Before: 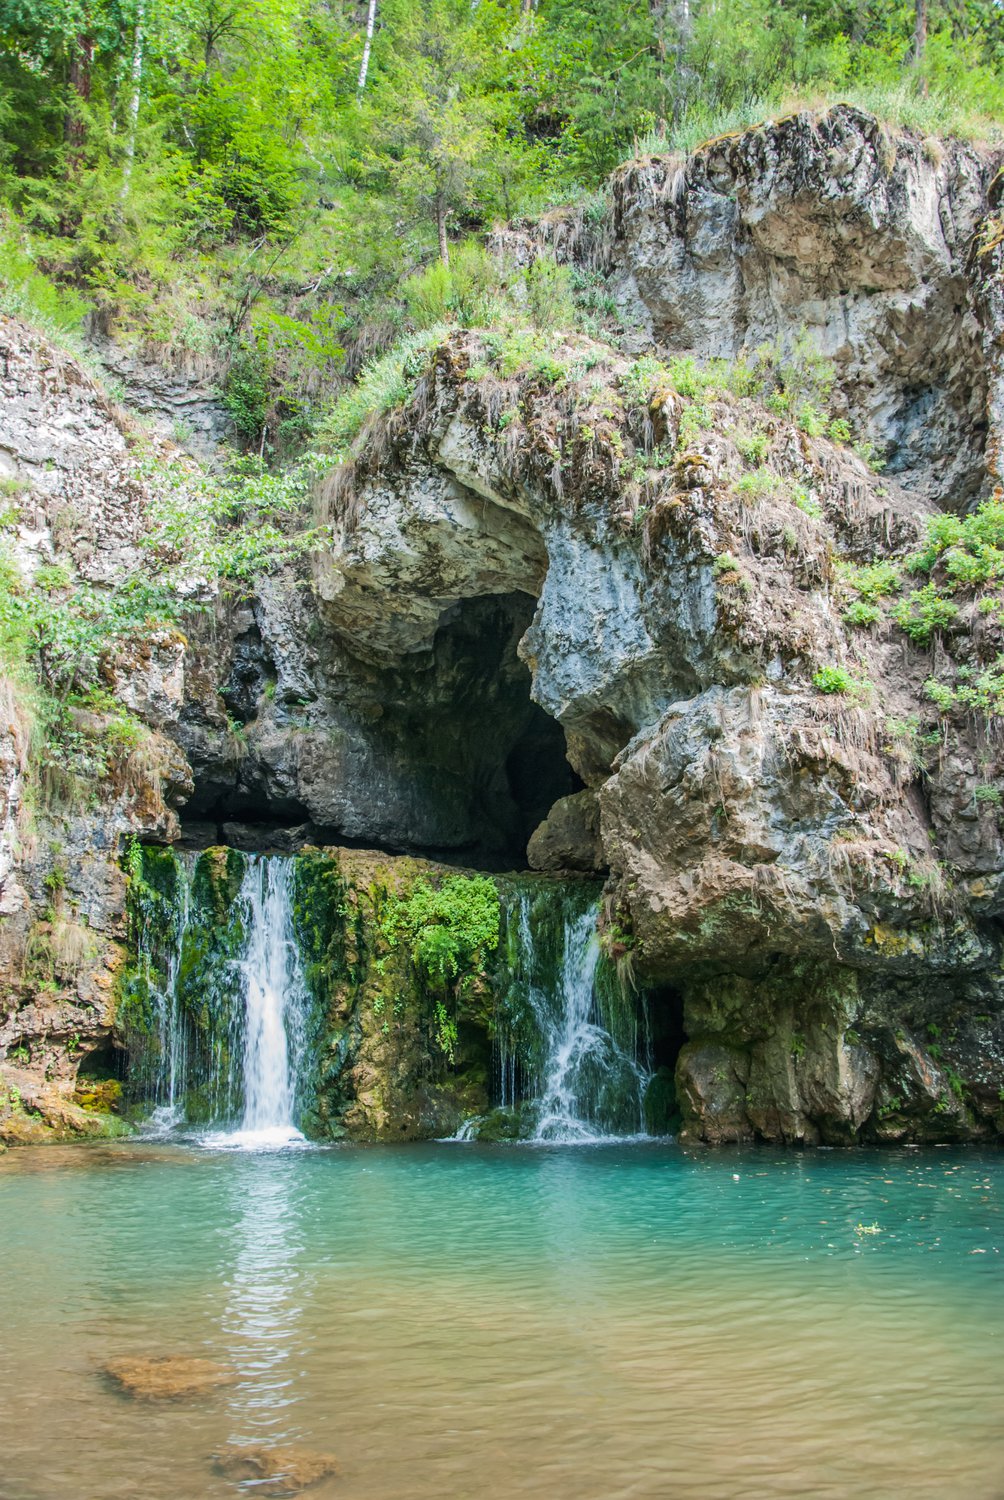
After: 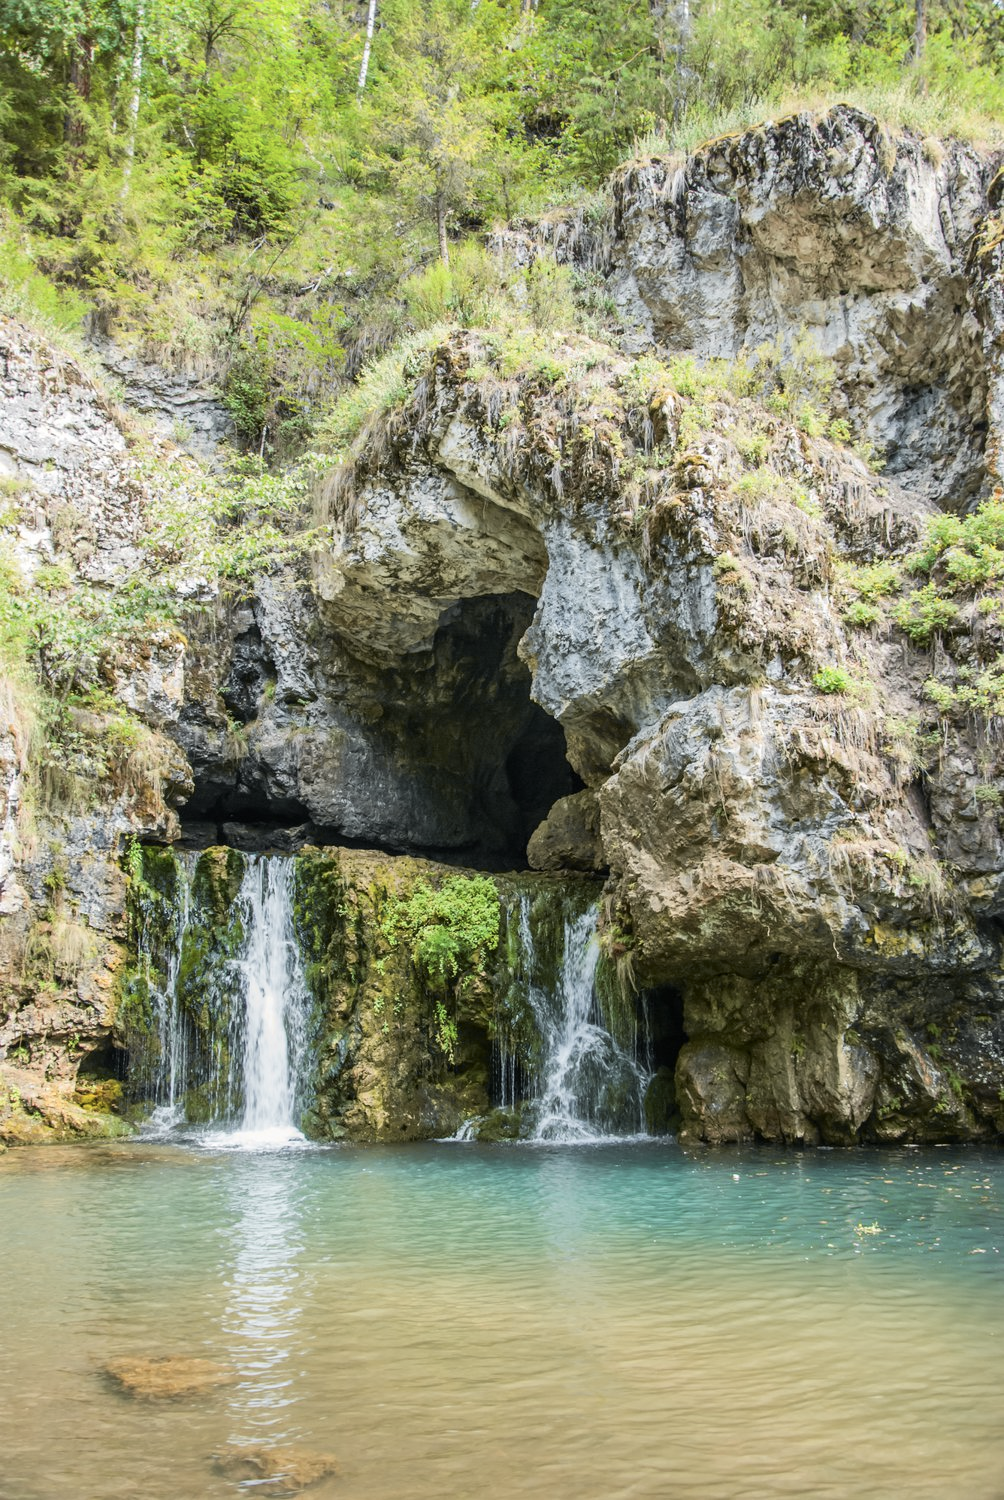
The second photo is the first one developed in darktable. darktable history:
tone curve: curves: ch0 [(0, 0) (0.765, 0.816) (1, 1)]; ch1 [(0, 0) (0.425, 0.464) (0.5, 0.5) (0.531, 0.522) (0.588, 0.575) (0.994, 0.939)]; ch2 [(0, 0) (0.398, 0.435) (0.455, 0.481) (0.501, 0.504) (0.529, 0.544) (0.584, 0.585) (1, 0.911)], color space Lab, independent channels, preserve colors none
color zones: curves: ch1 [(0, 0.523) (0.143, 0.545) (0.286, 0.52) (0.429, 0.506) (0.571, 0.503) (0.714, 0.503) (0.857, 0.508) (1, 0.523)]
